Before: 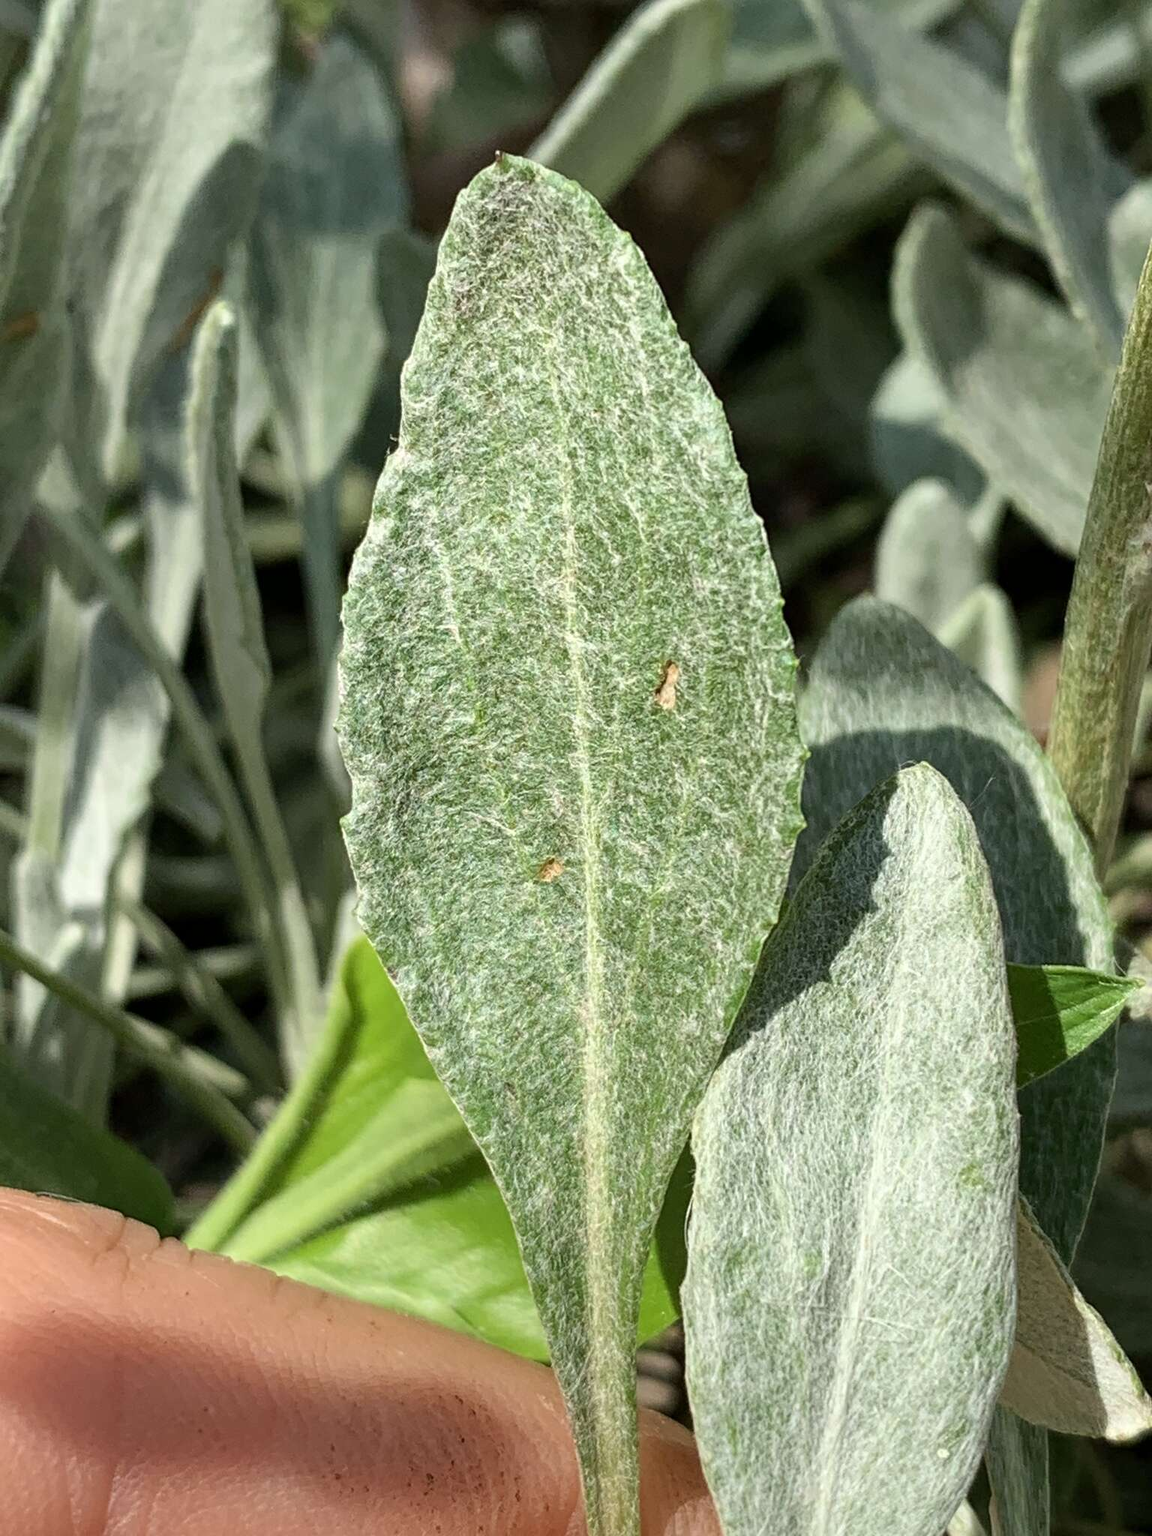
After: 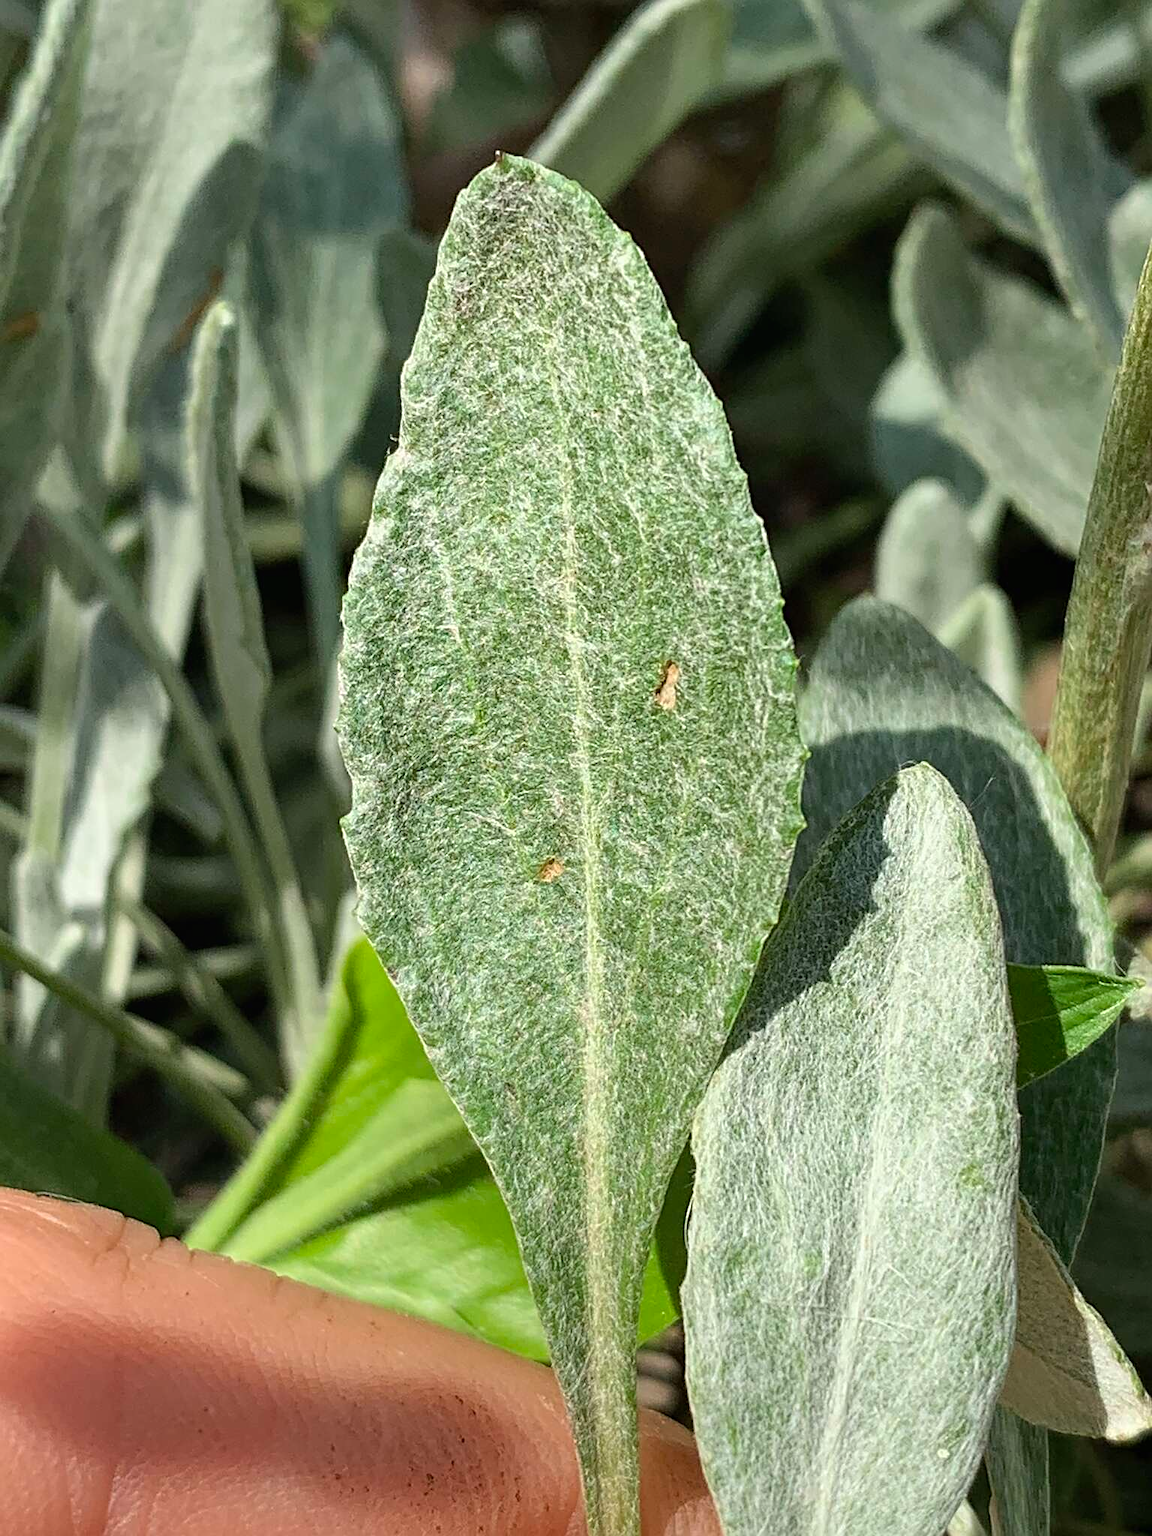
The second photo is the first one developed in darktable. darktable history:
sharpen: on, module defaults
local contrast: mode bilateral grid, contrast 100, coarseness 100, detail 91%, midtone range 0.2
